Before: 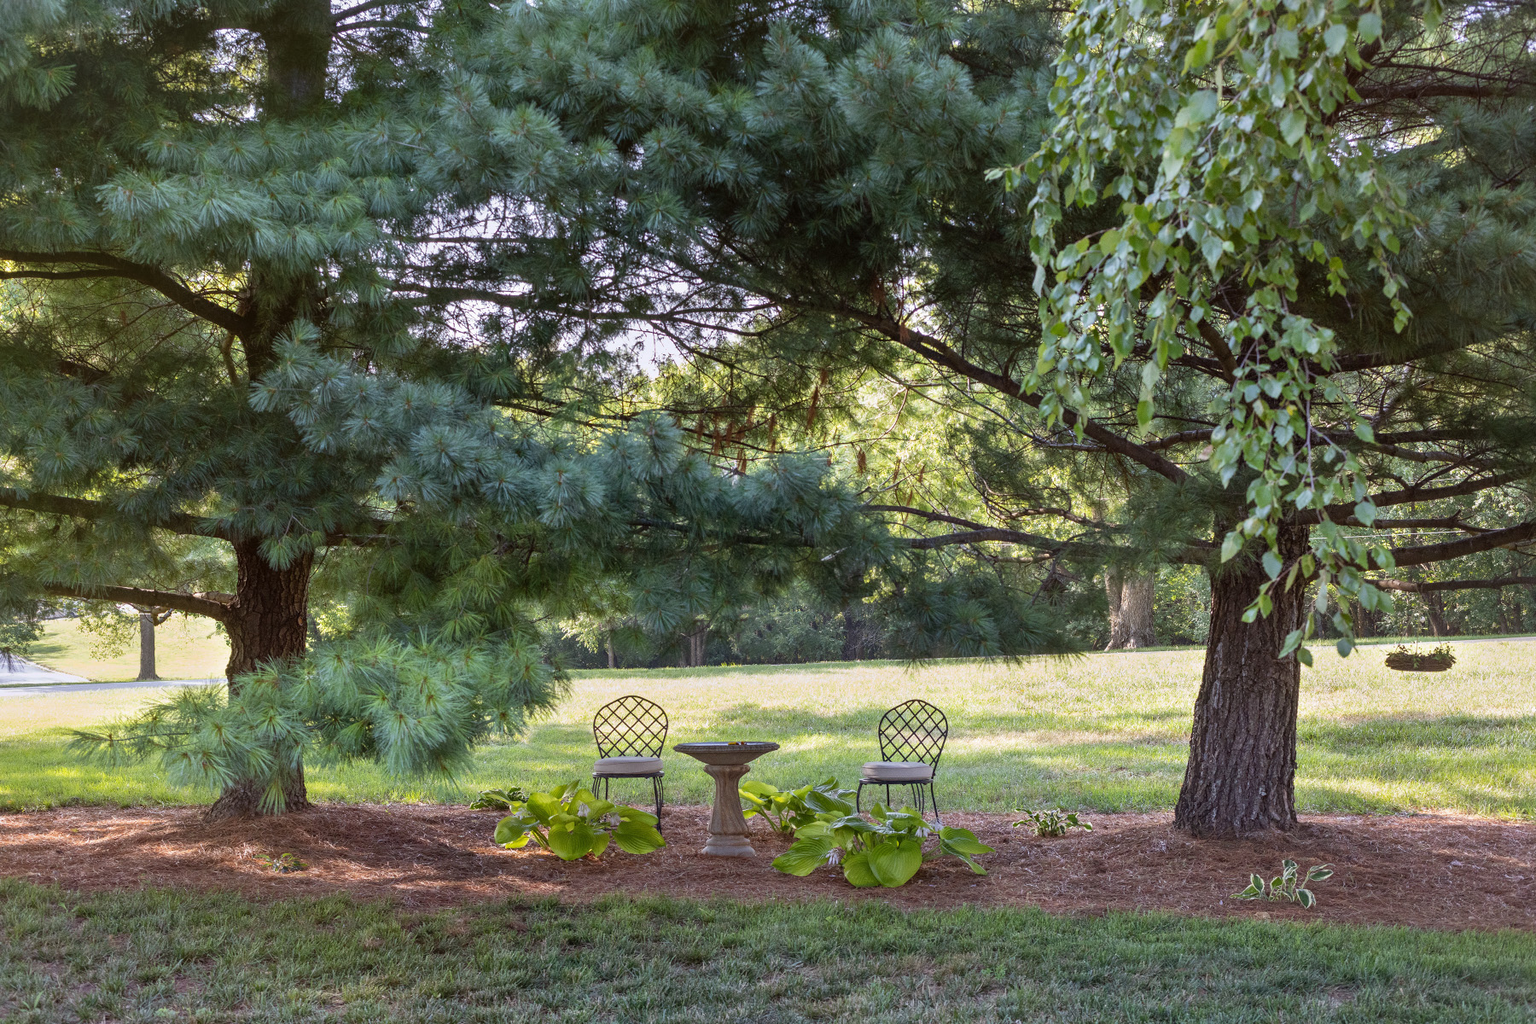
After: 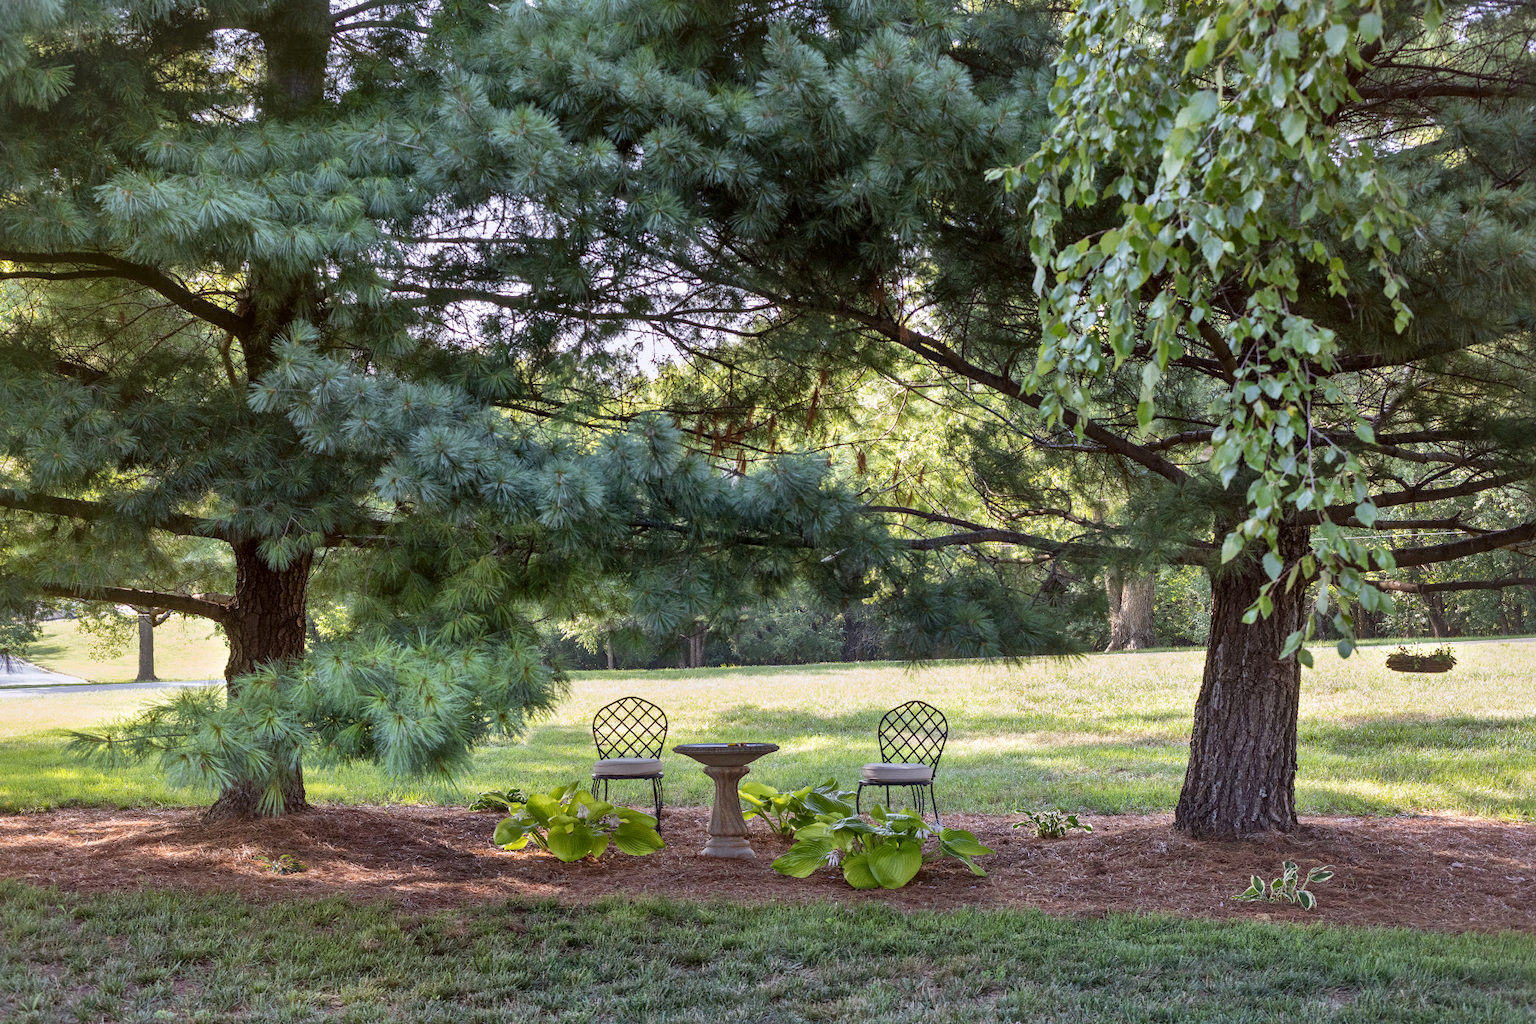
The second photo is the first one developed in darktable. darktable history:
shadows and highlights: shadows 32, highlights -32, soften with gaussian
crop and rotate: left 0.126%
local contrast: mode bilateral grid, contrast 20, coarseness 50, detail 132%, midtone range 0.2
